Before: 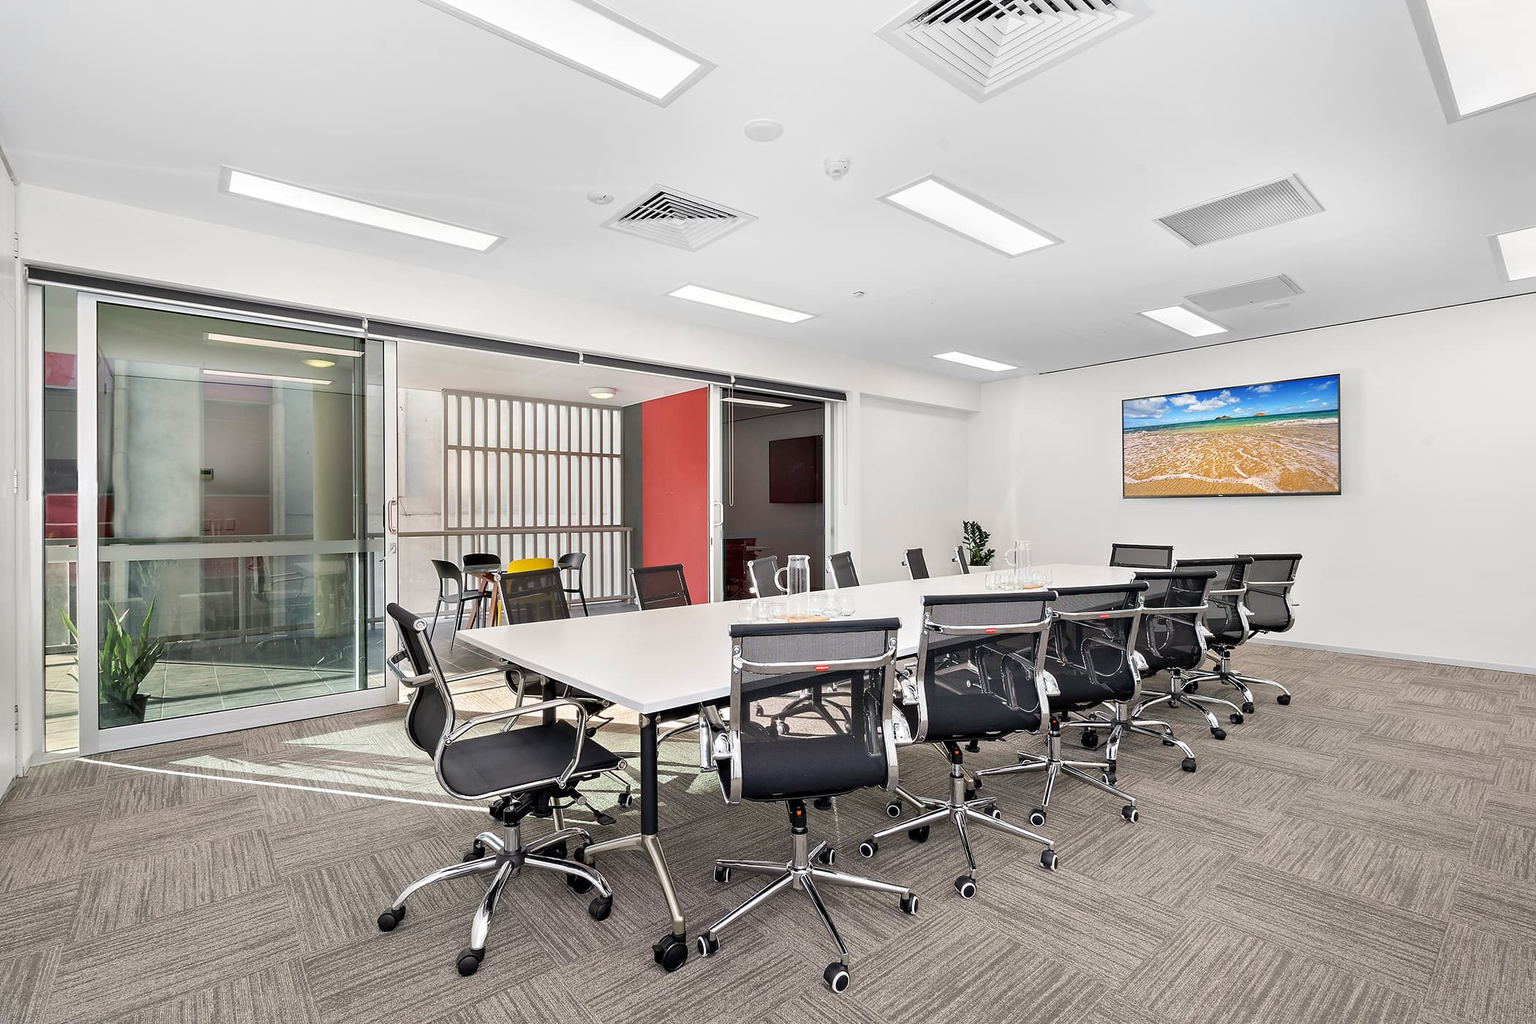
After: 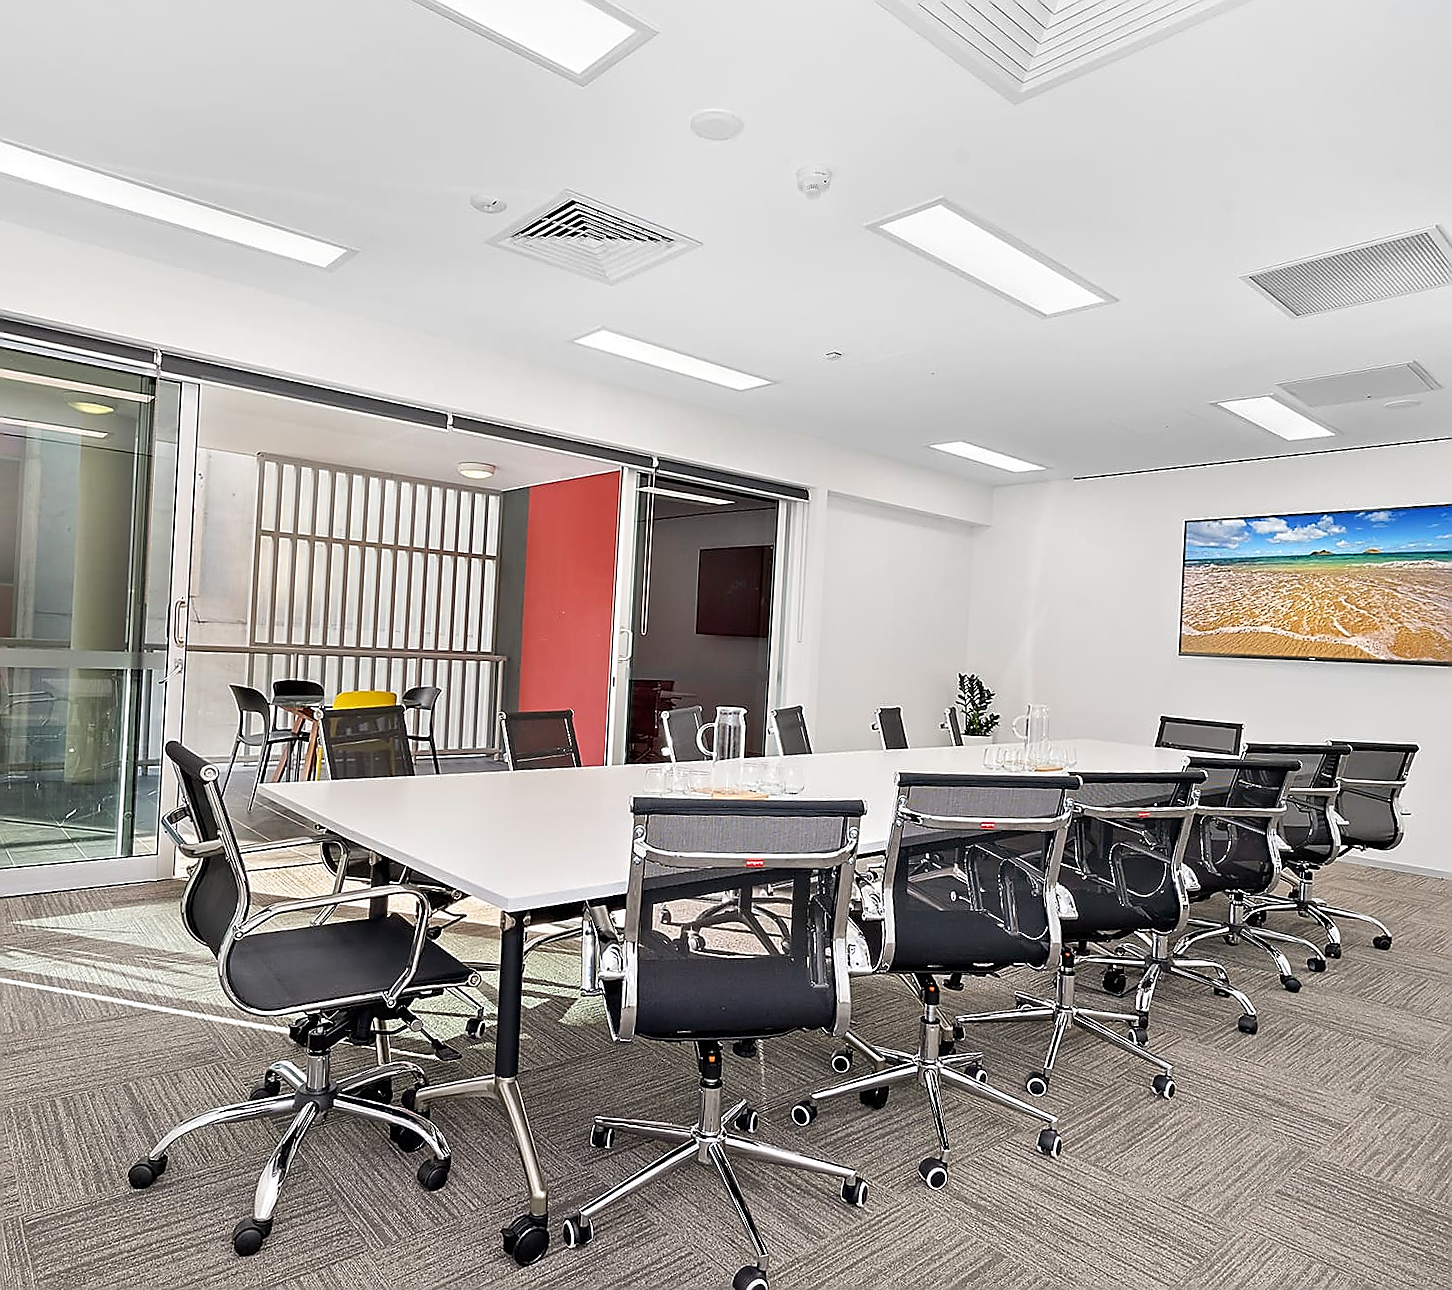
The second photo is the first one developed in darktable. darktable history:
sharpen: radius 1.4, amount 1.25, threshold 0.7
crop and rotate: angle -3.27°, left 14.277%, top 0.028%, right 10.766%, bottom 0.028%
